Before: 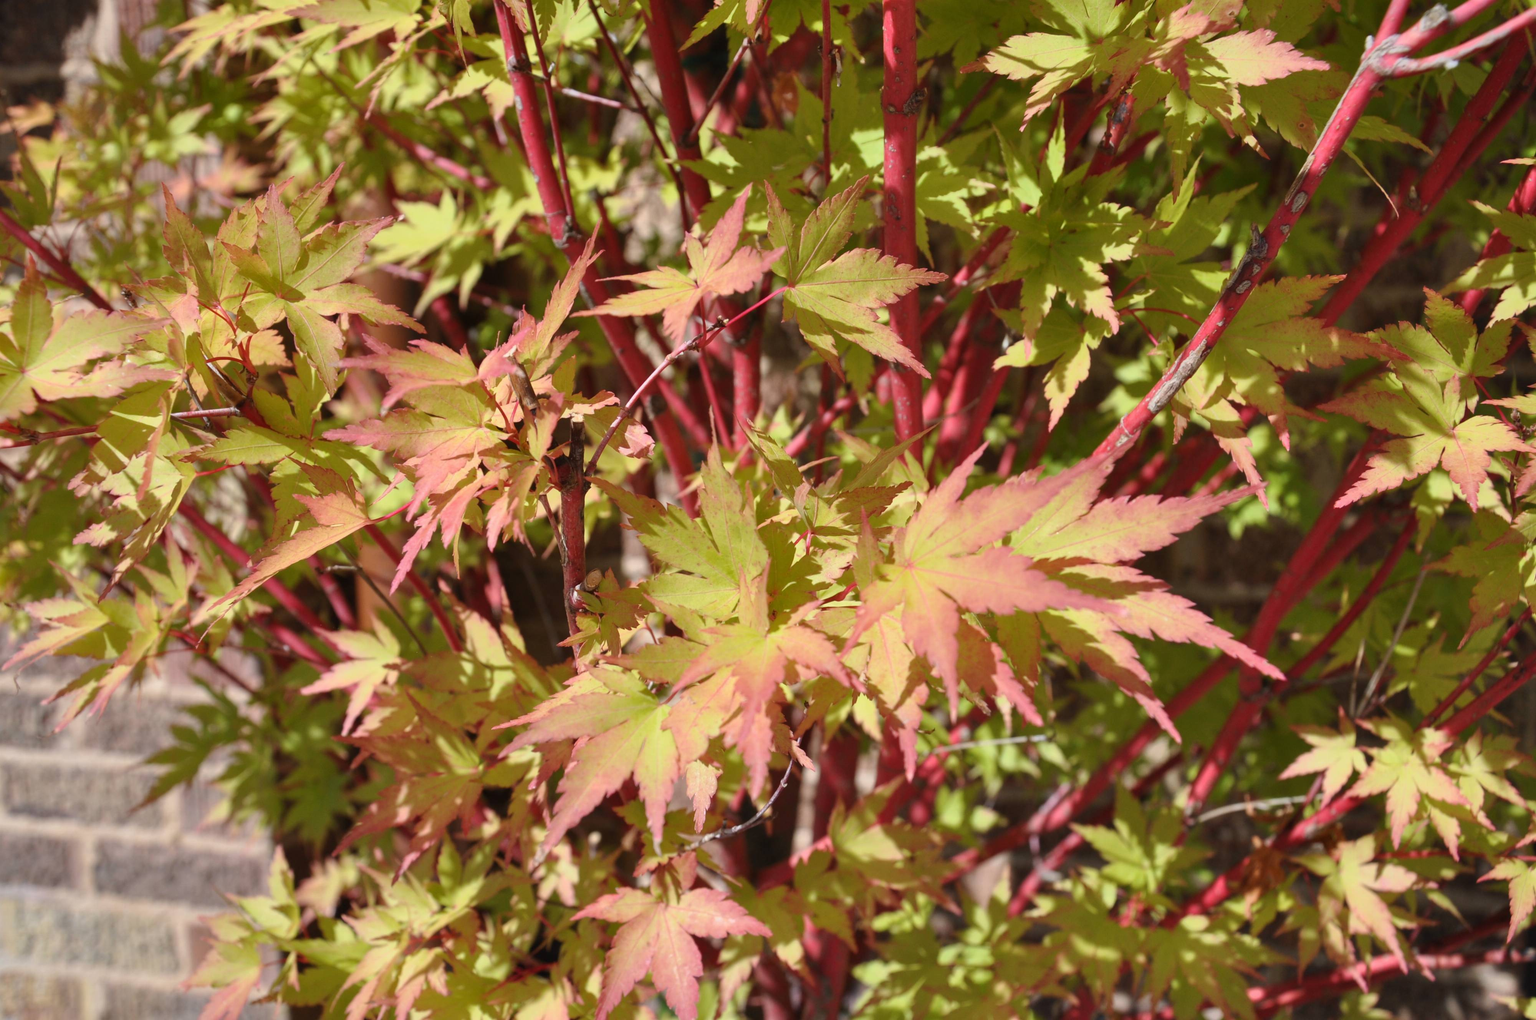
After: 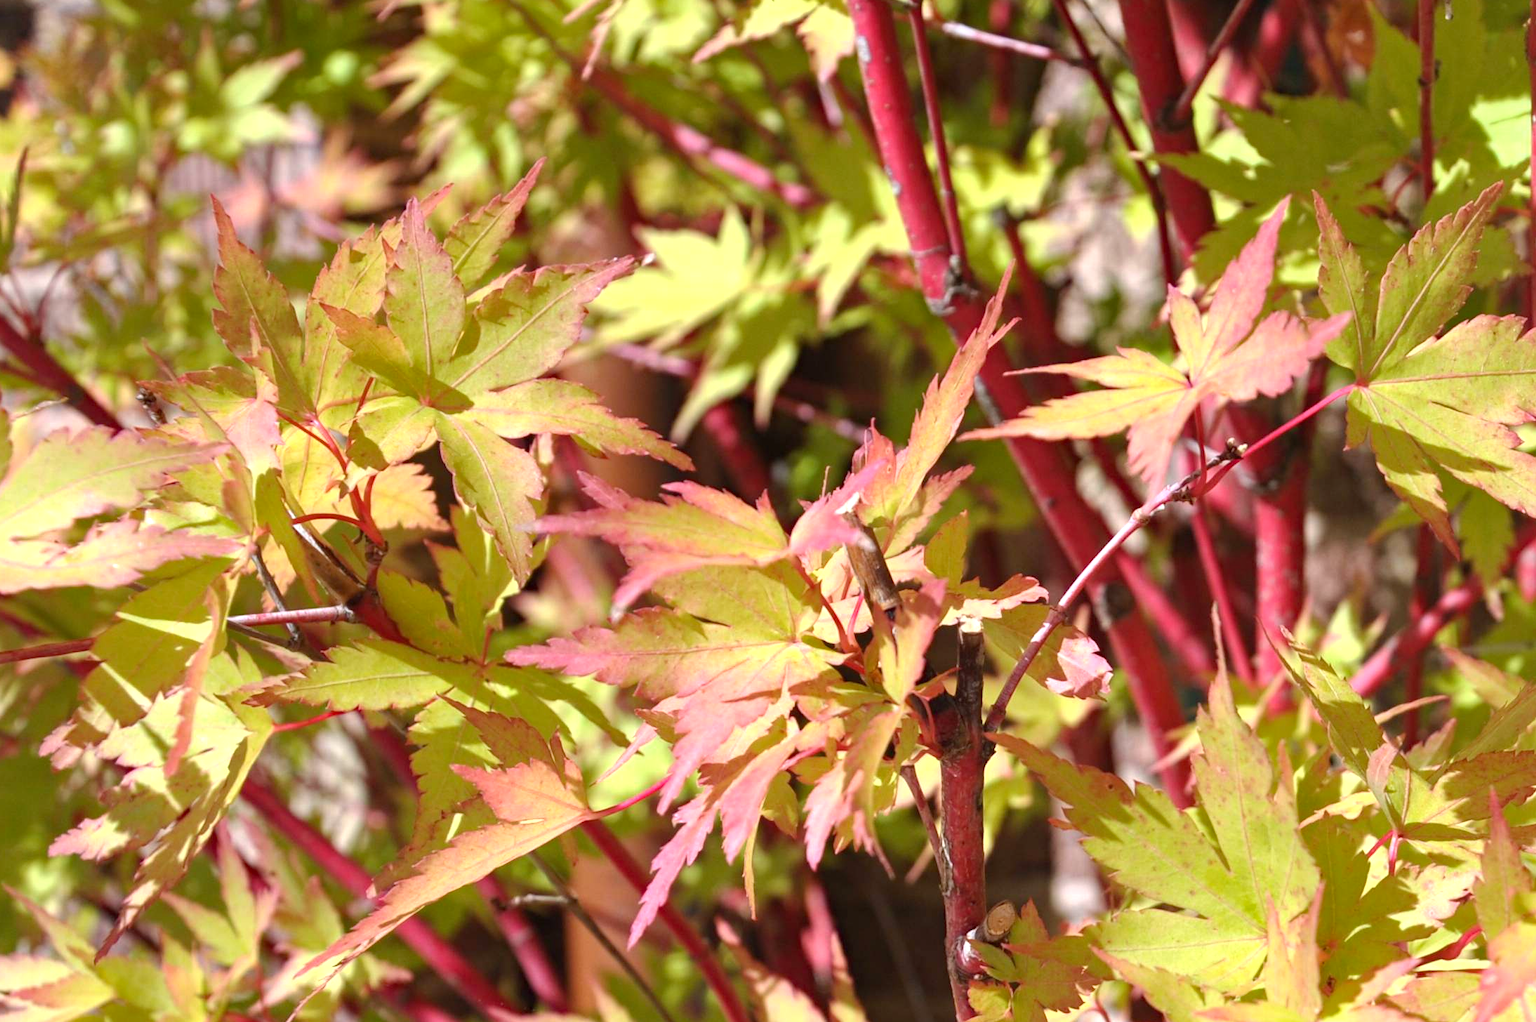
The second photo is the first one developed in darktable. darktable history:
crop and rotate: left 3.047%, top 7.509%, right 42.236%, bottom 37.598%
exposure: exposure 0.6 EV, compensate highlight preservation false
haze removal: compatibility mode true, adaptive false
white balance: red 0.98, blue 1.034
